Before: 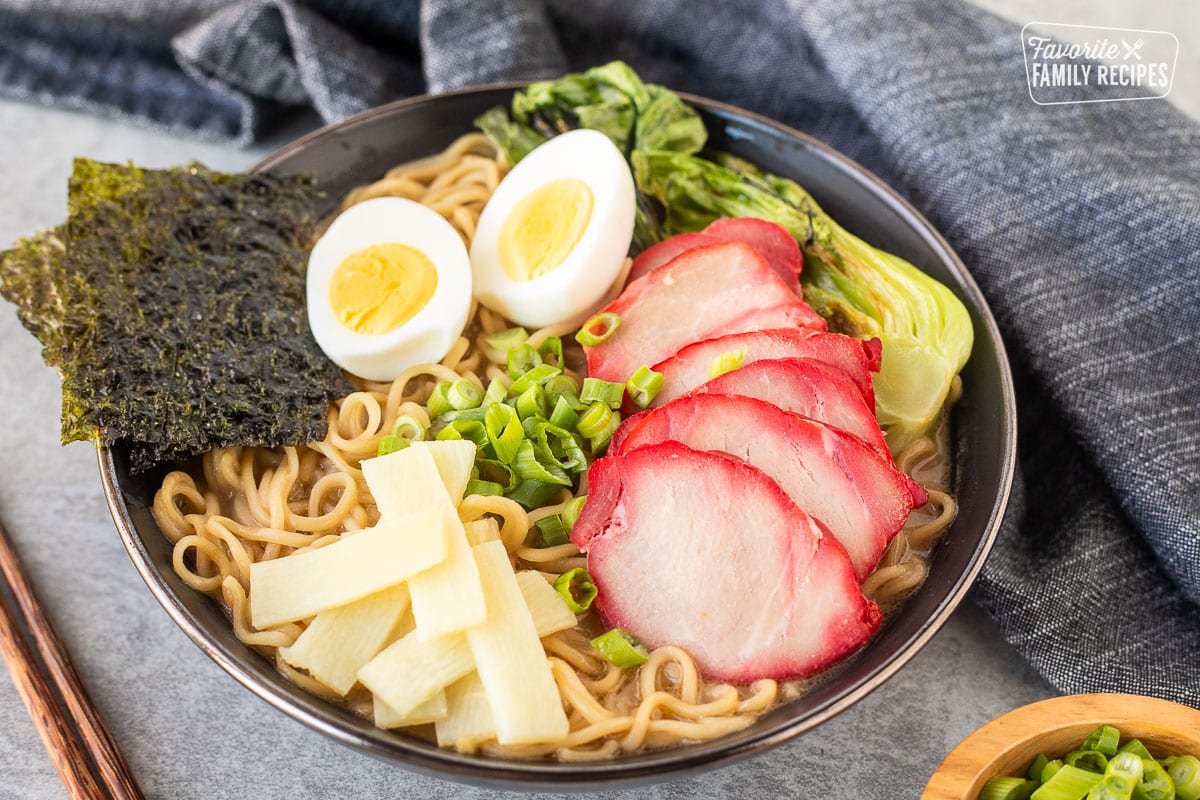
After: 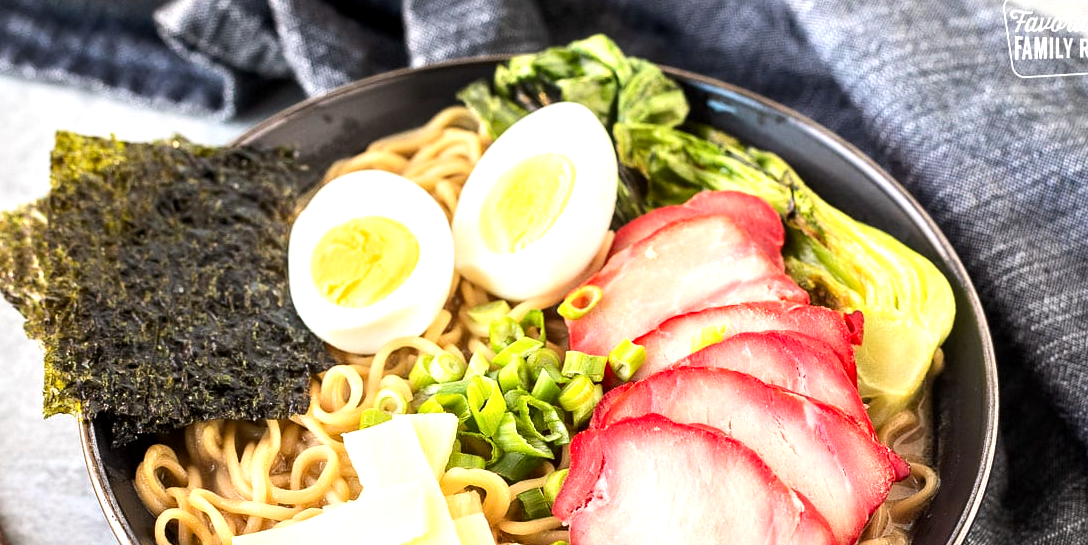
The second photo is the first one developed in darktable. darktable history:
crop: left 1.551%, top 3.407%, right 7.728%, bottom 28.428%
tone equalizer: -8 EV 0.001 EV, -7 EV -0.003 EV, -6 EV 0.001 EV, -5 EV -0.023 EV, -4 EV -0.149 EV, -3 EV -0.154 EV, -2 EV 0.224 EV, -1 EV 0.707 EV, +0 EV 0.509 EV
contrast equalizer: octaves 7, y [[0.509, 0.517, 0.523, 0.523, 0.517, 0.509], [0.5 ×6], [0.5 ×6], [0 ×6], [0 ×6]]
